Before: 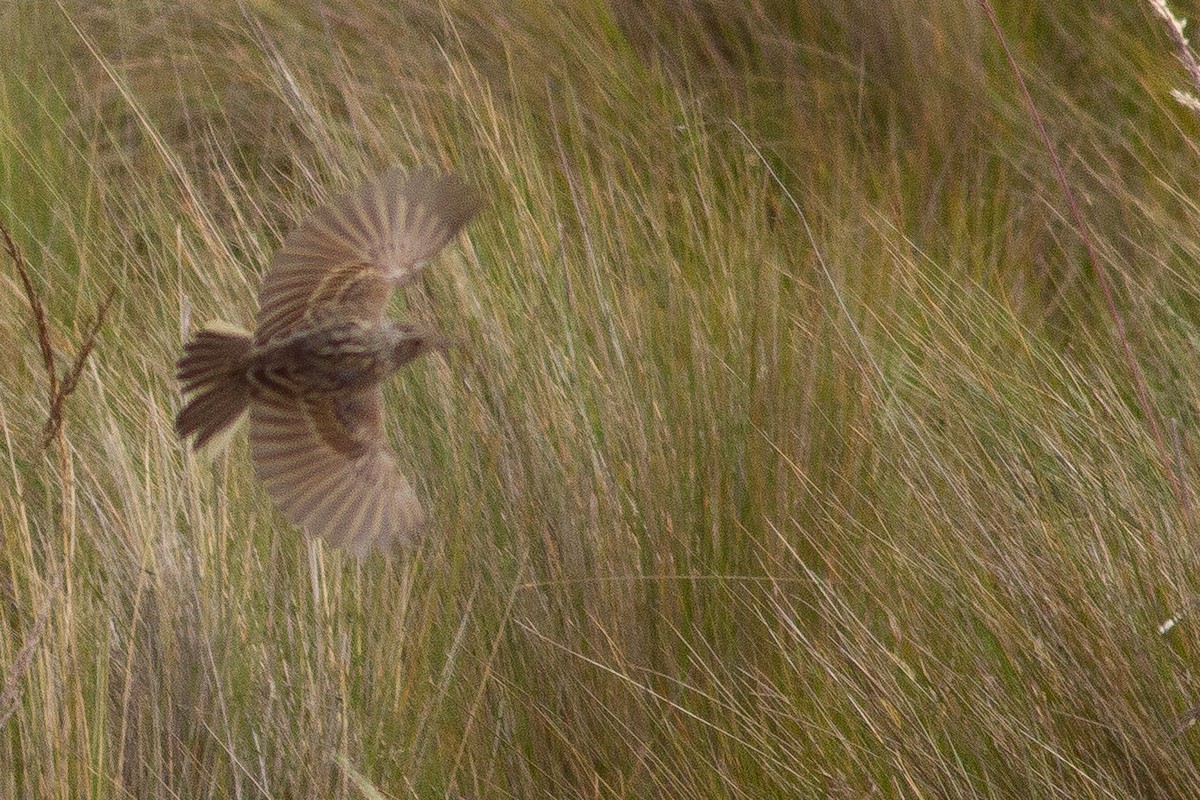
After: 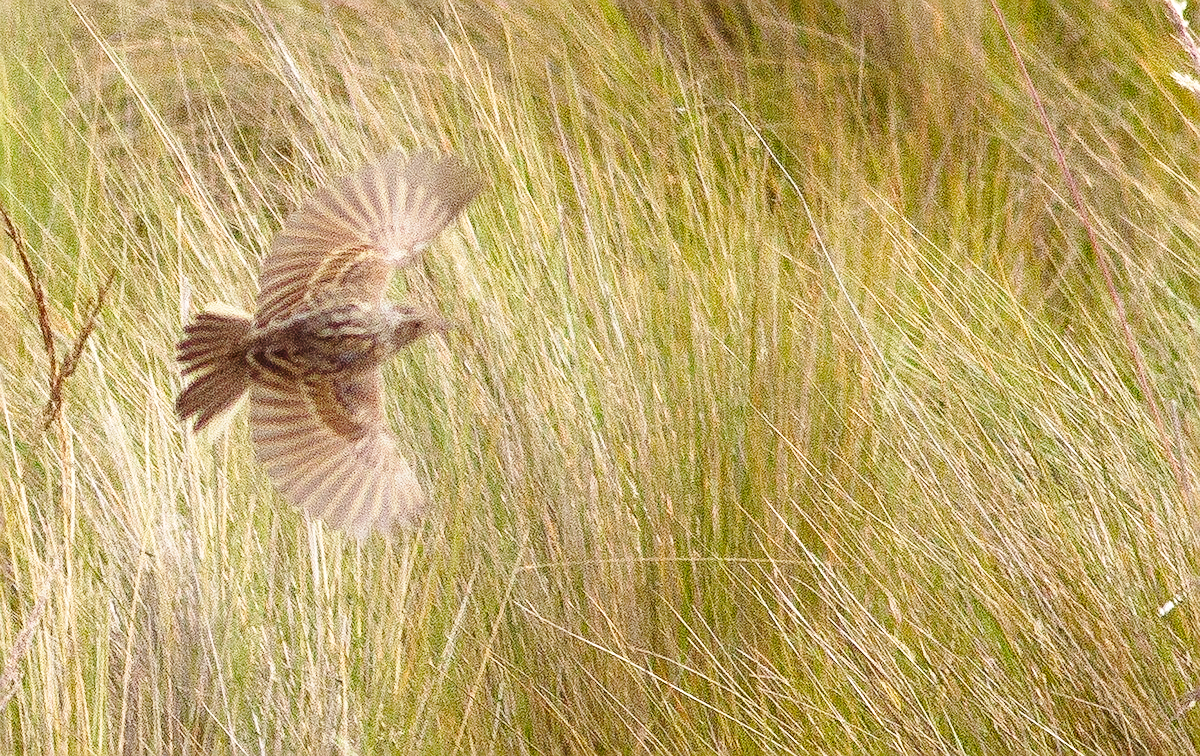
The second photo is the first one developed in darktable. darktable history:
crop and rotate: top 2.32%, bottom 3.116%
base curve: curves: ch0 [(0, 0) (0.028, 0.03) (0.121, 0.232) (0.46, 0.748) (0.859, 0.968) (1, 1)], preserve colors none
sharpen: on, module defaults
exposure: exposure 0.606 EV, compensate highlight preservation false
